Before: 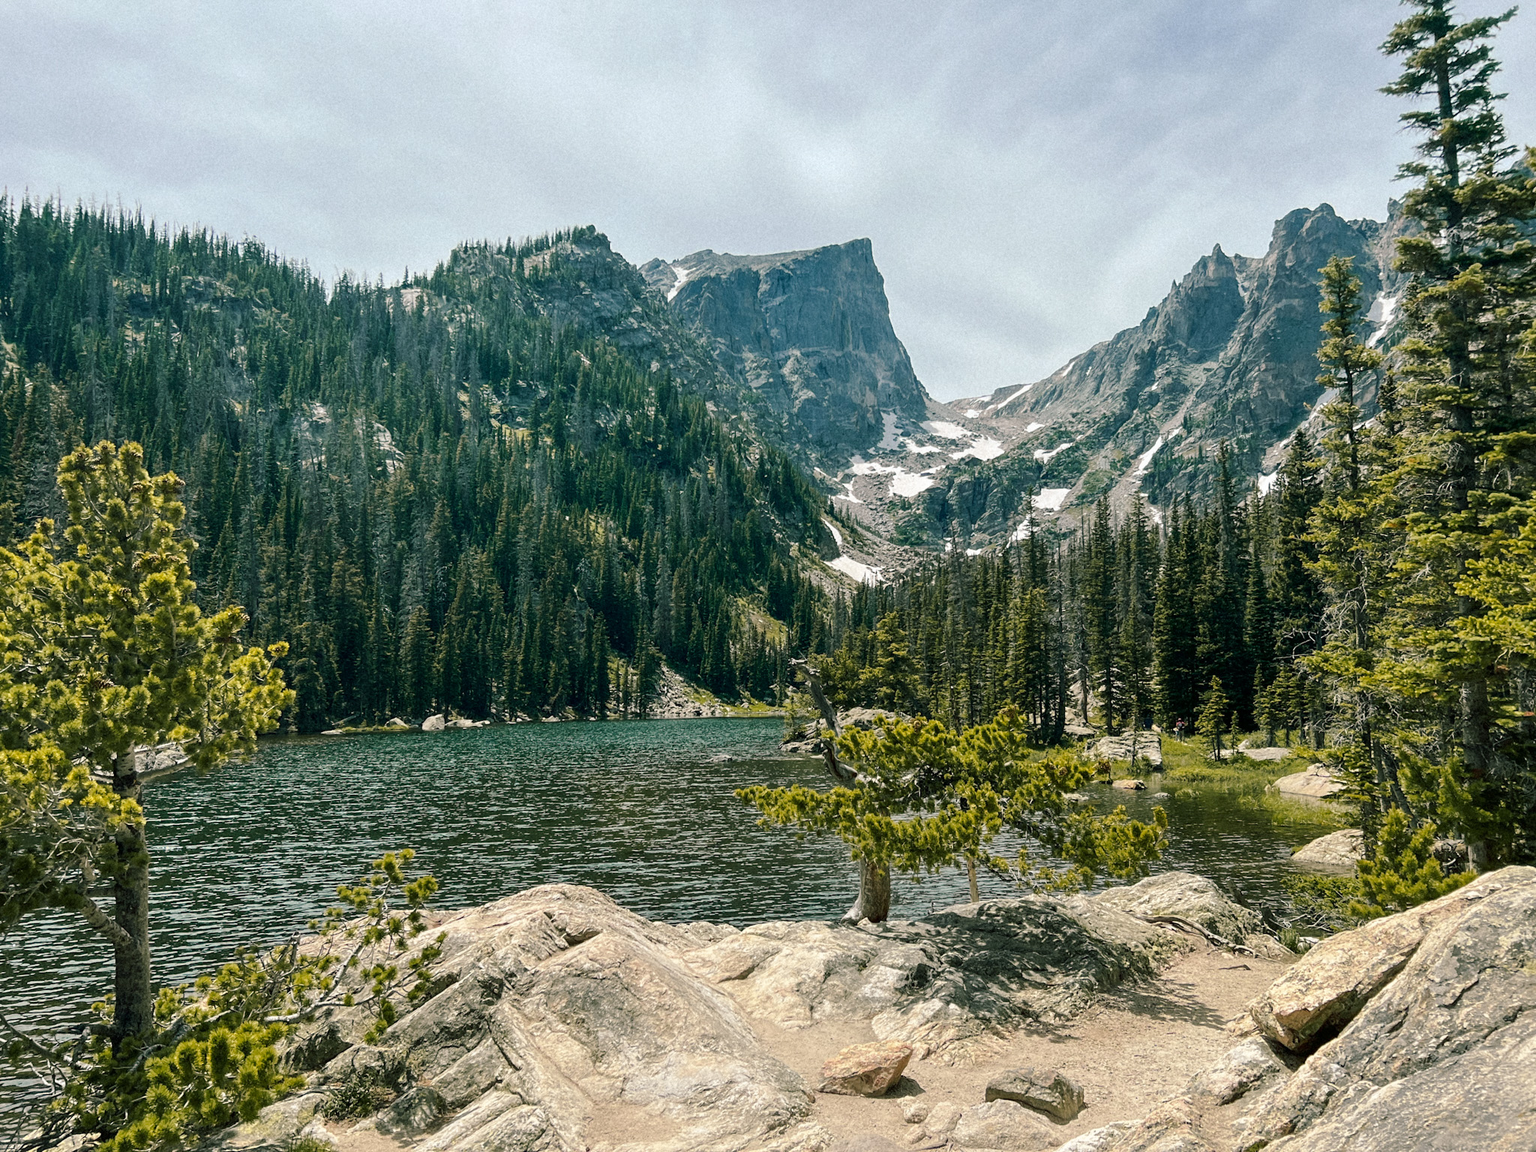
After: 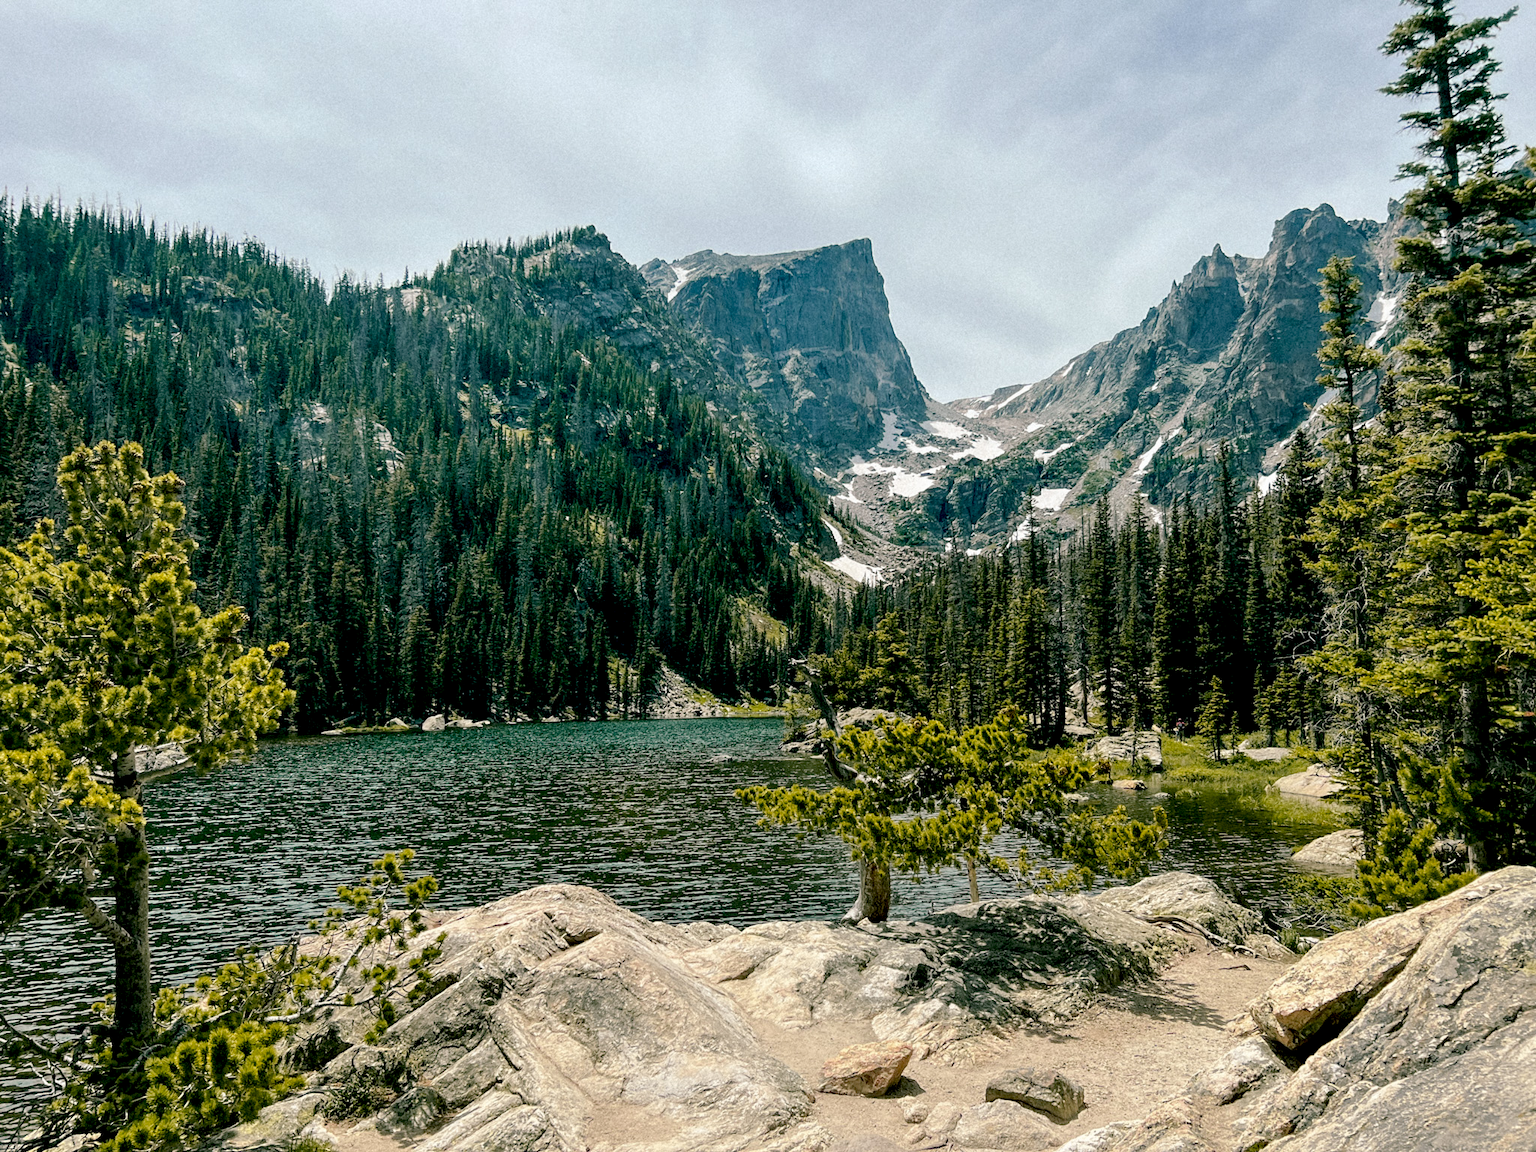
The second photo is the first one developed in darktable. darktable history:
exposure: black level correction 0.017, exposure -0.005 EV, compensate highlight preservation false
base curve: curves: ch0 [(0, 0) (0.283, 0.295) (1, 1)], preserve colors none
